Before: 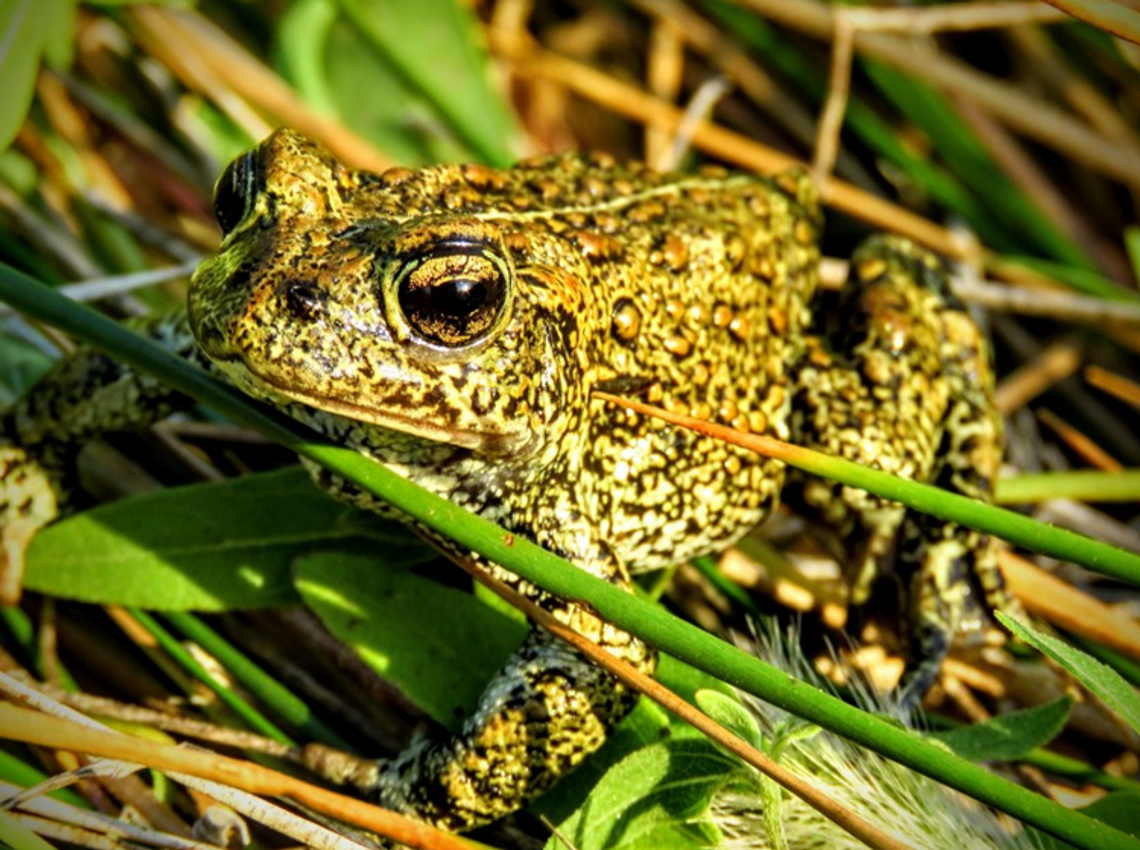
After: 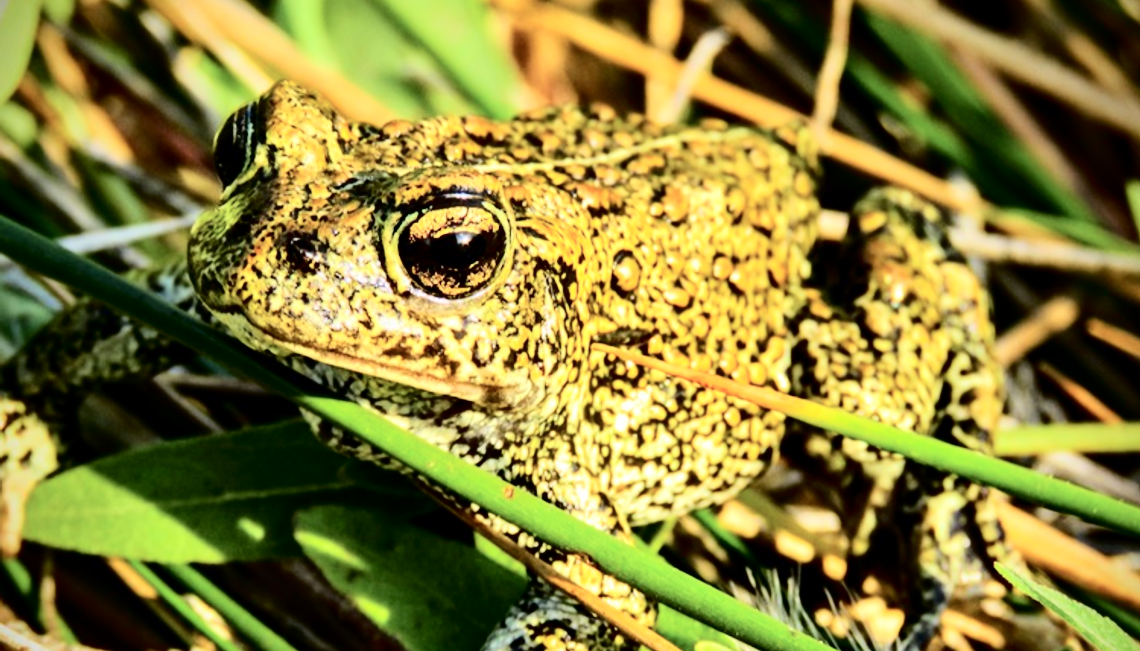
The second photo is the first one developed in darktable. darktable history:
crop: top 5.667%, bottom 17.637%
tone curve: curves: ch0 [(0, 0) (0.003, 0.001) (0.011, 0.004) (0.025, 0.008) (0.044, 0.015) (0.069, 0.022) (0.1, 0.031) (0.136, 0.052) (0.177, 0.101) (0.224, 0.181) (0.277, 0.289) (0.335, 0.418) (0.399, 0.541) (0.468, 0.65) (0.543, 0.739) (0.623, 0.817) (0.709, 0.882) (0.801, 0.919) (0.898, 0.958) (1, 1)], color space Lab, independent channels, preserve colors none
